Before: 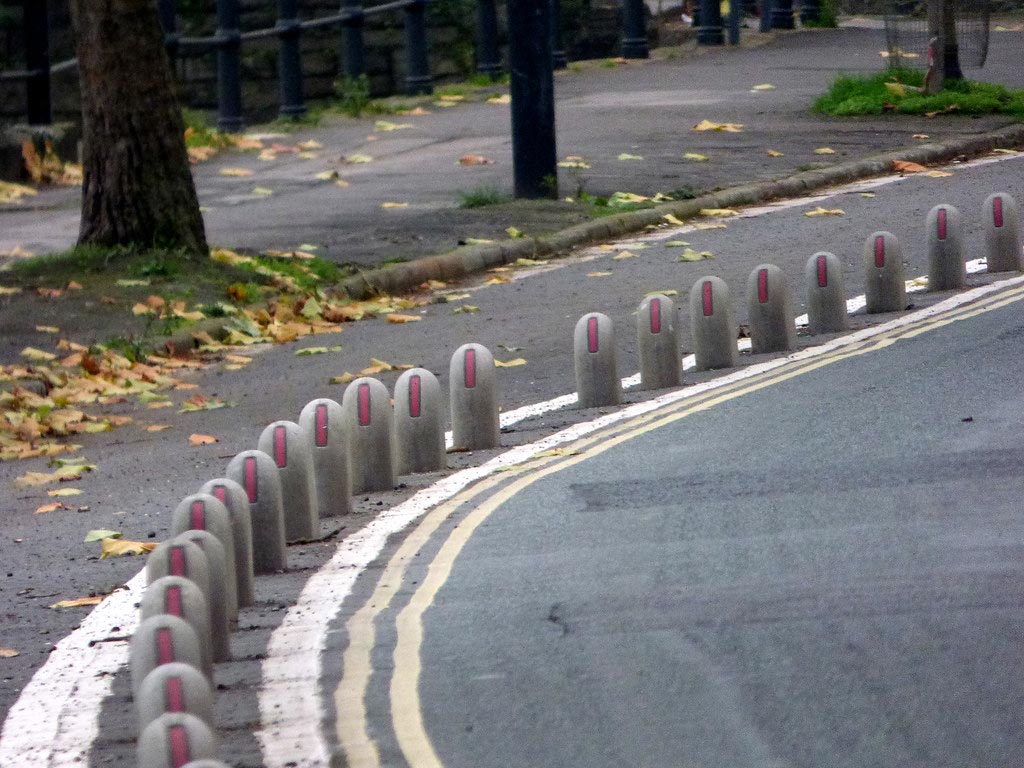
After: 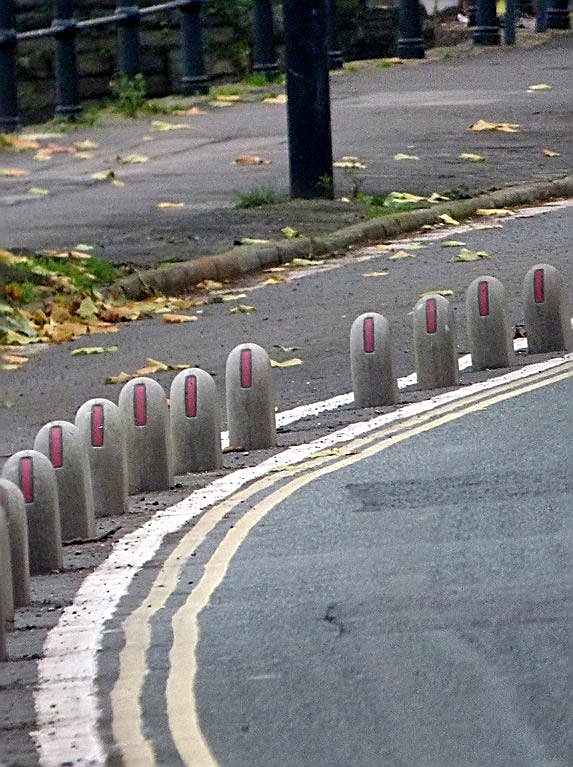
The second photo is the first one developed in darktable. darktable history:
tone equalizer: -8 EV -0.547 EV
sharpen: radius 1.638, amount 1.297
shadows and highlights: soften with gaussian
crop: left 21.925%, right 22.083%, bottom 0.001%
